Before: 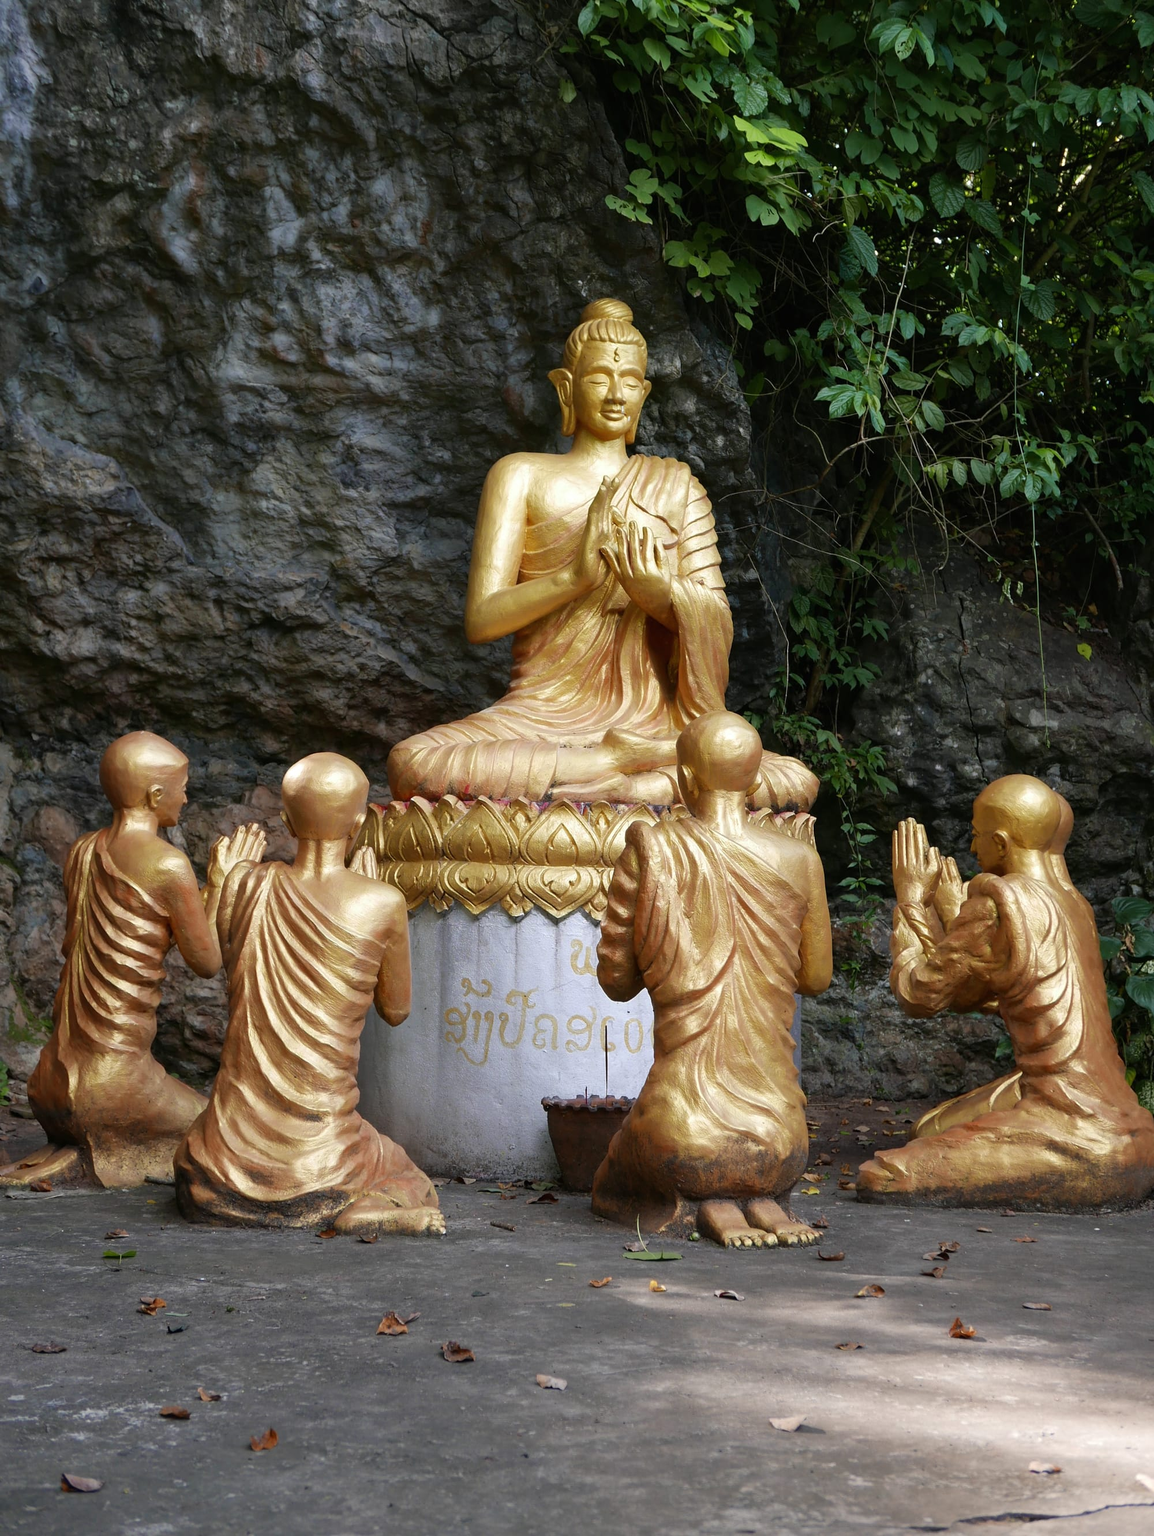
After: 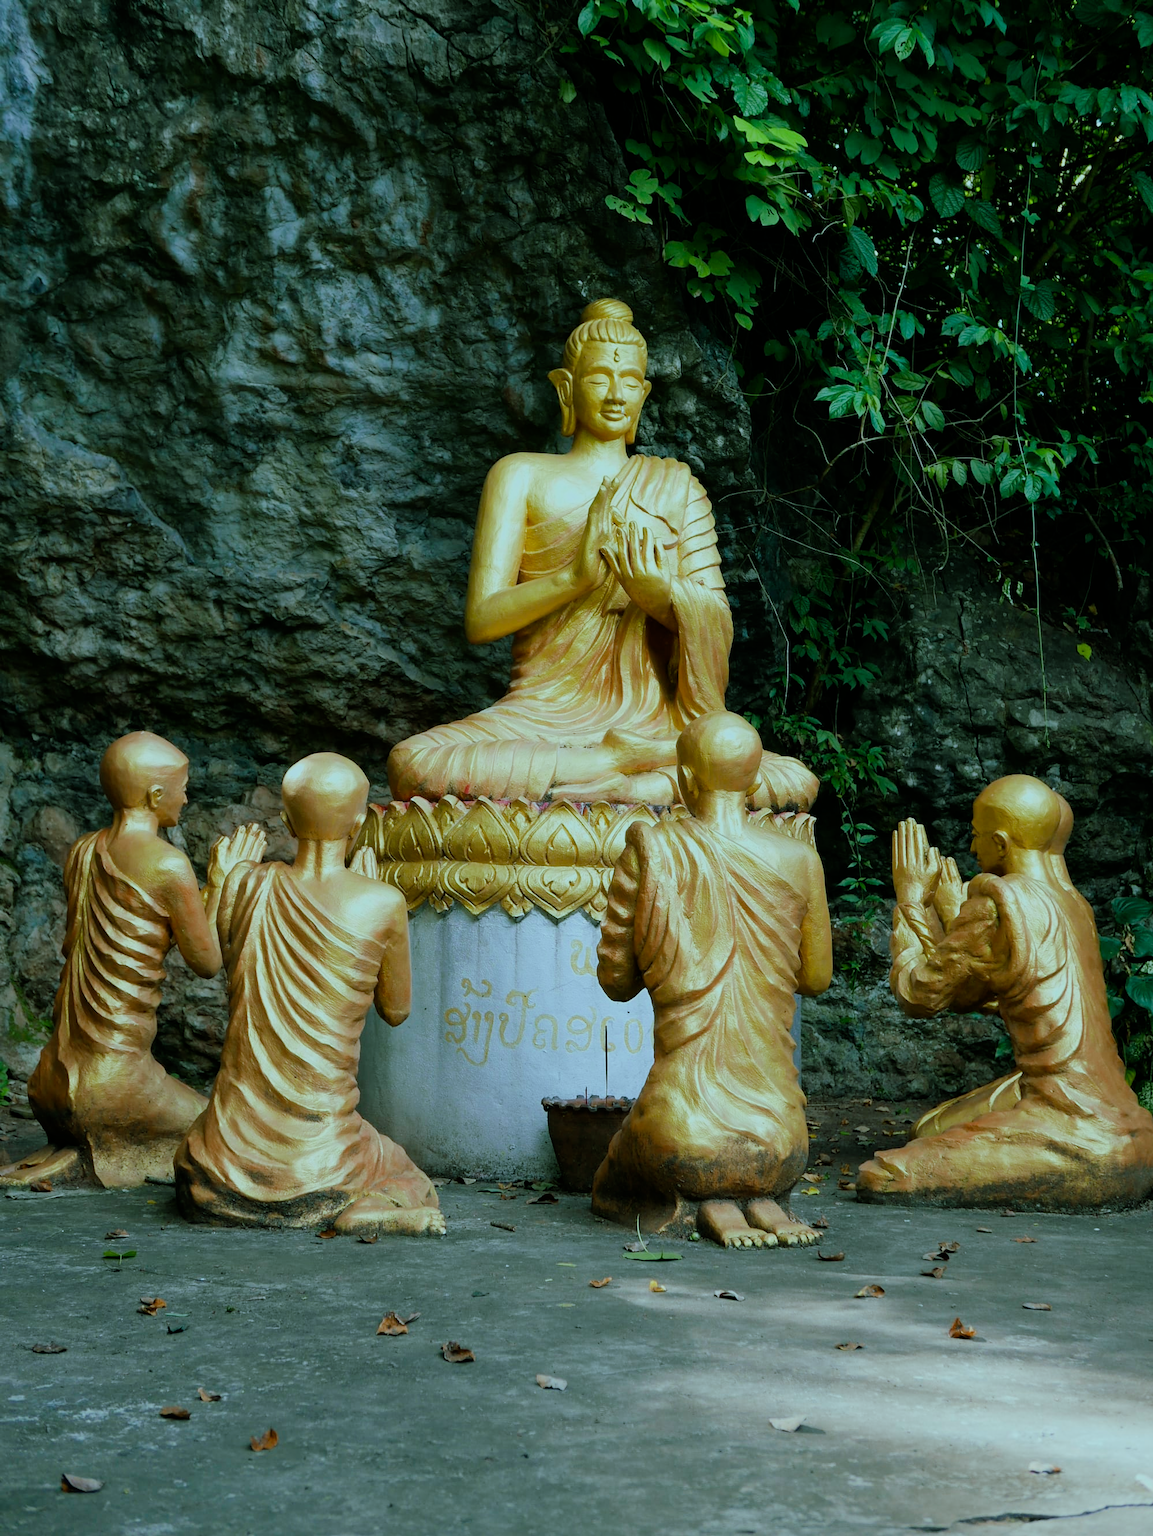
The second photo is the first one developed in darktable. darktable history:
filmic rgb: black relative exposure -7.65 EV, white relative exposure 4.56 EV, hardness 3.61
color balance rgb: shadows lift › chroma 11.71%, shadows lift › hue 133.46°, highlights gain › chroma 4%, highlights gain › hue 200.2°, perceptual saturation grading › global saturation 18.05%
white balance: red 0.974, blue 1.044
